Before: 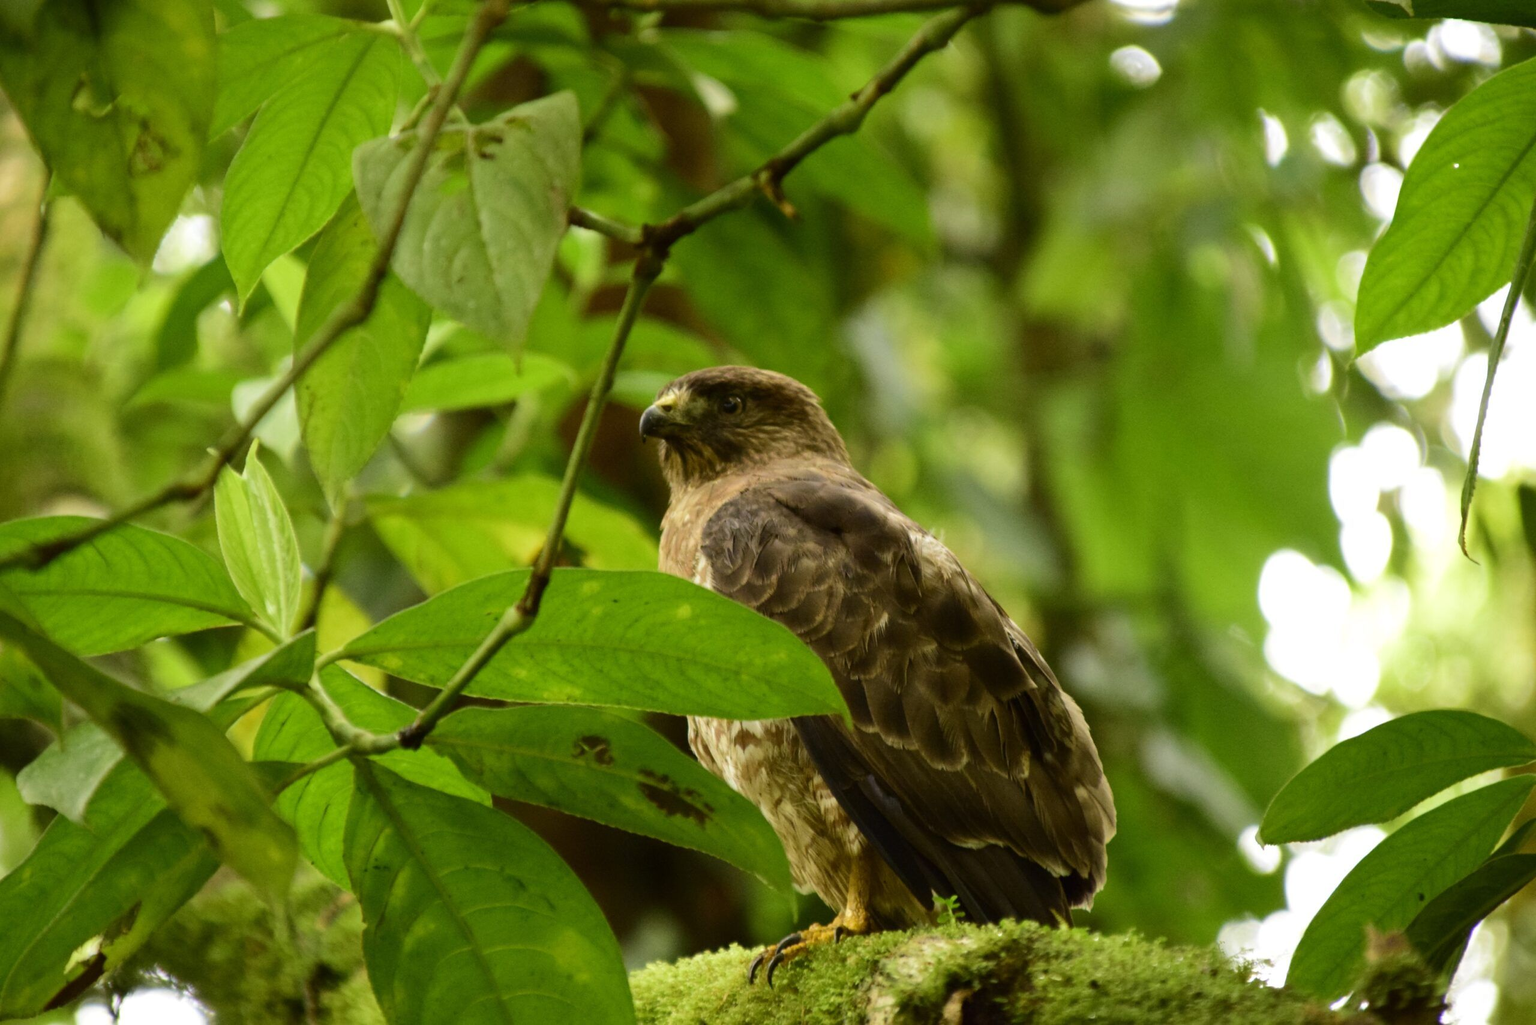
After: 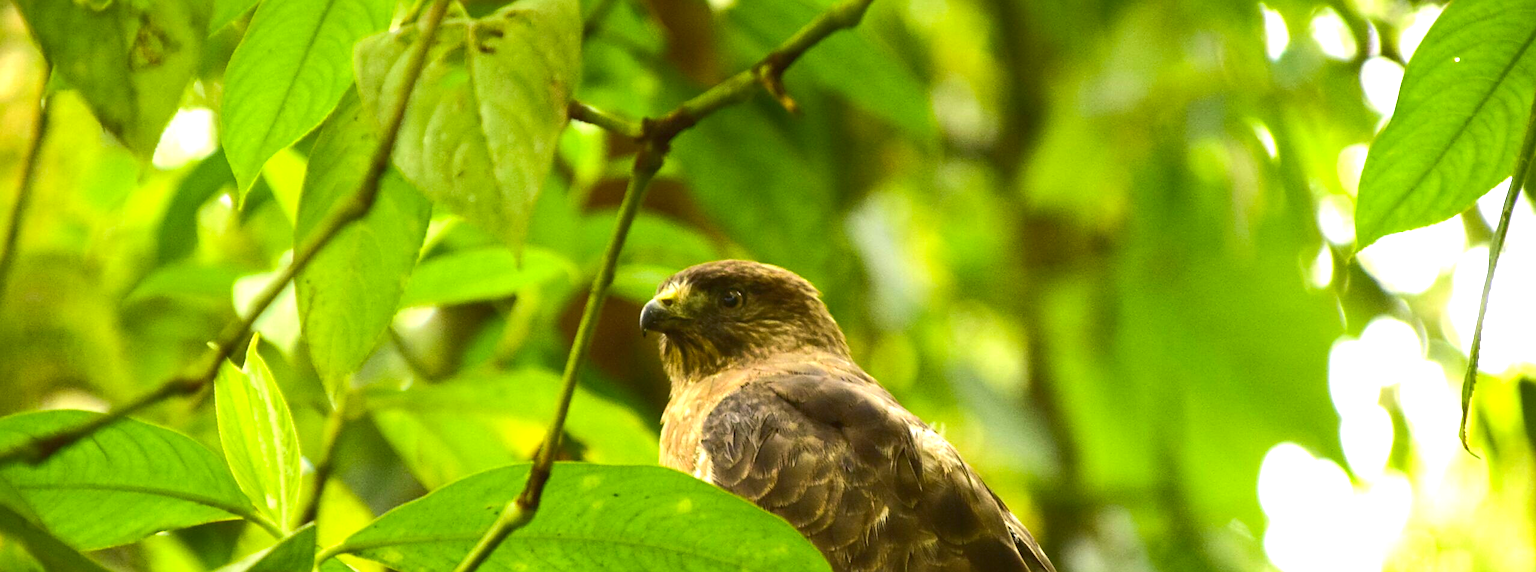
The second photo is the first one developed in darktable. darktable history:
crop and rotate: top 10.433%, bottom 33.672%
sharpen: on, module defaults
color balance rgb: linear chroma grading › global chroma 8.592%, perceptual saturation grading › global saturation -0.139%, perceptual brilliance grading › highlights 47.225%, perceptual brilliance grading › mid-tones 23.034%, perceptual brilliance grading › shadows -5.899%, contrast -29.801%
